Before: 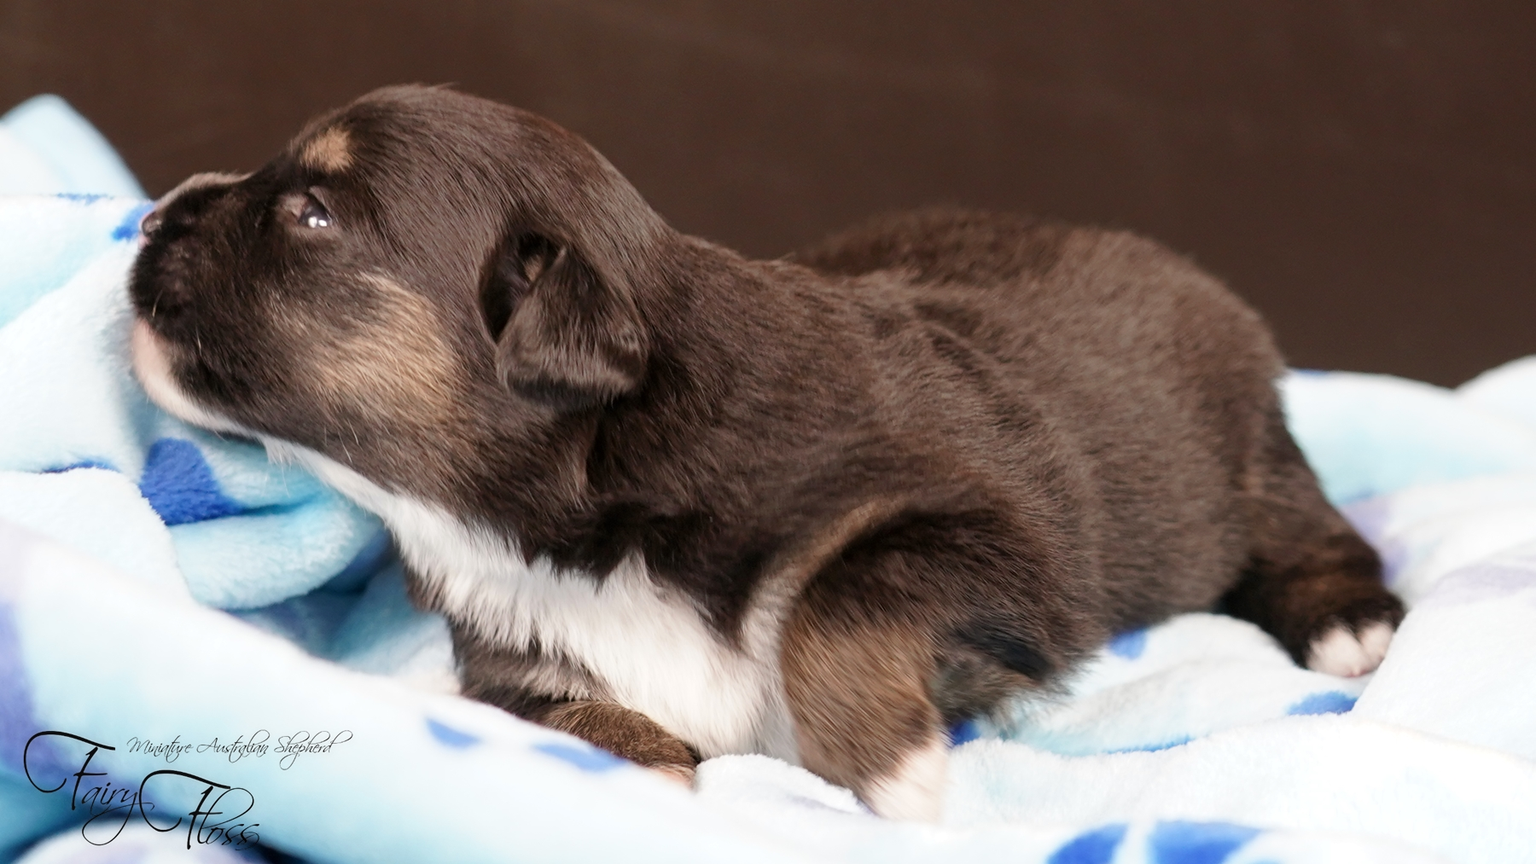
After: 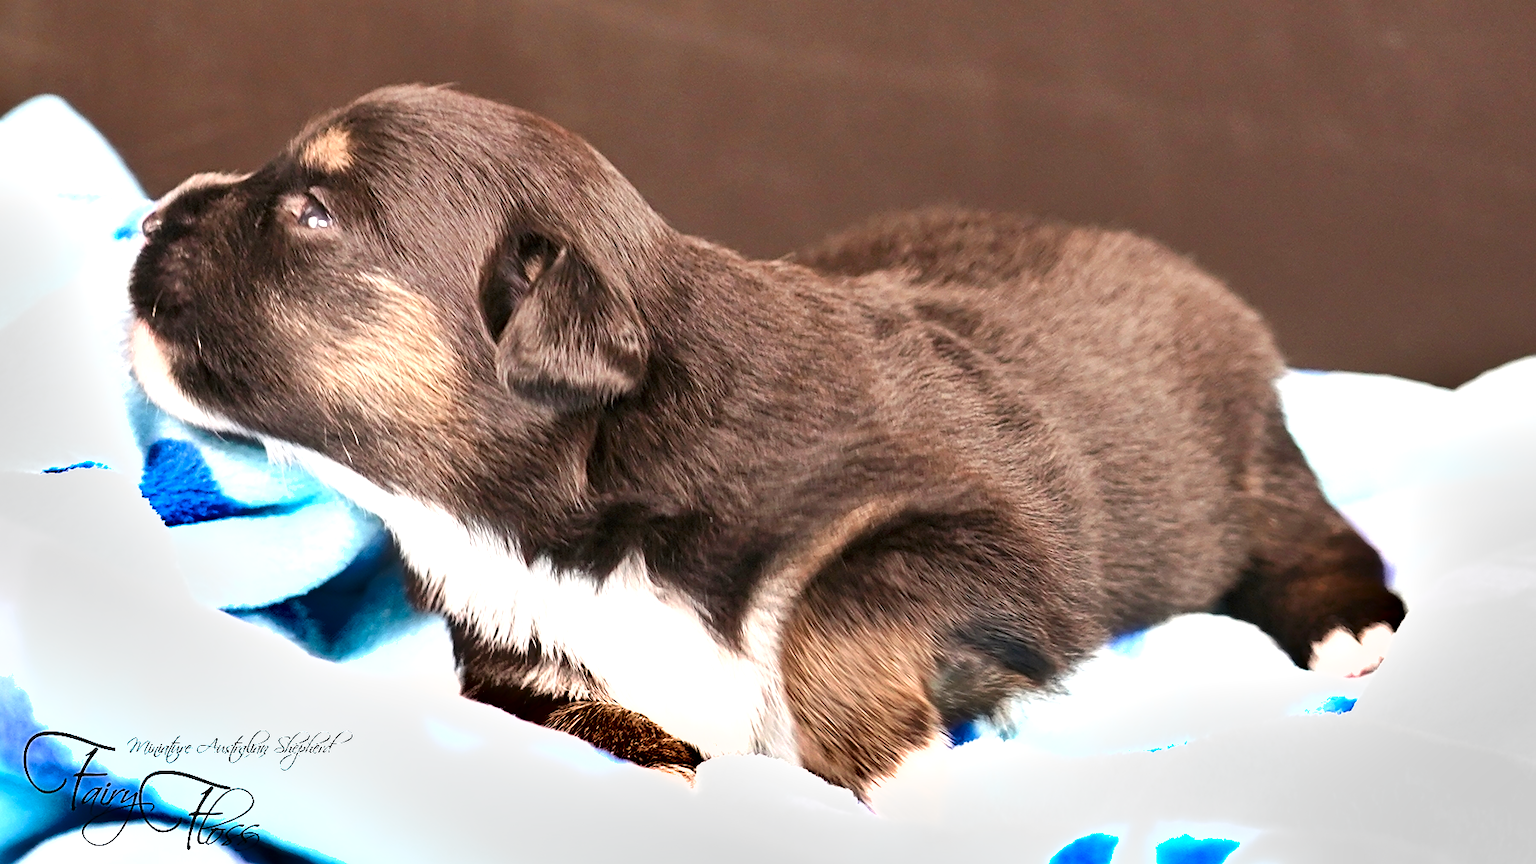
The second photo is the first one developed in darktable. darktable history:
sharpen: on, module defaults
shadows and highlights: shadows 60, soften with gaussian
color balance: on, module defaults
exposure: black level correction 0, exposure 1.2 EV, compensate exposure bias true, compensate highlight preservation false
contrast brightness saturation: contrast 0.1, brightness 0.03, saturation 0.09
